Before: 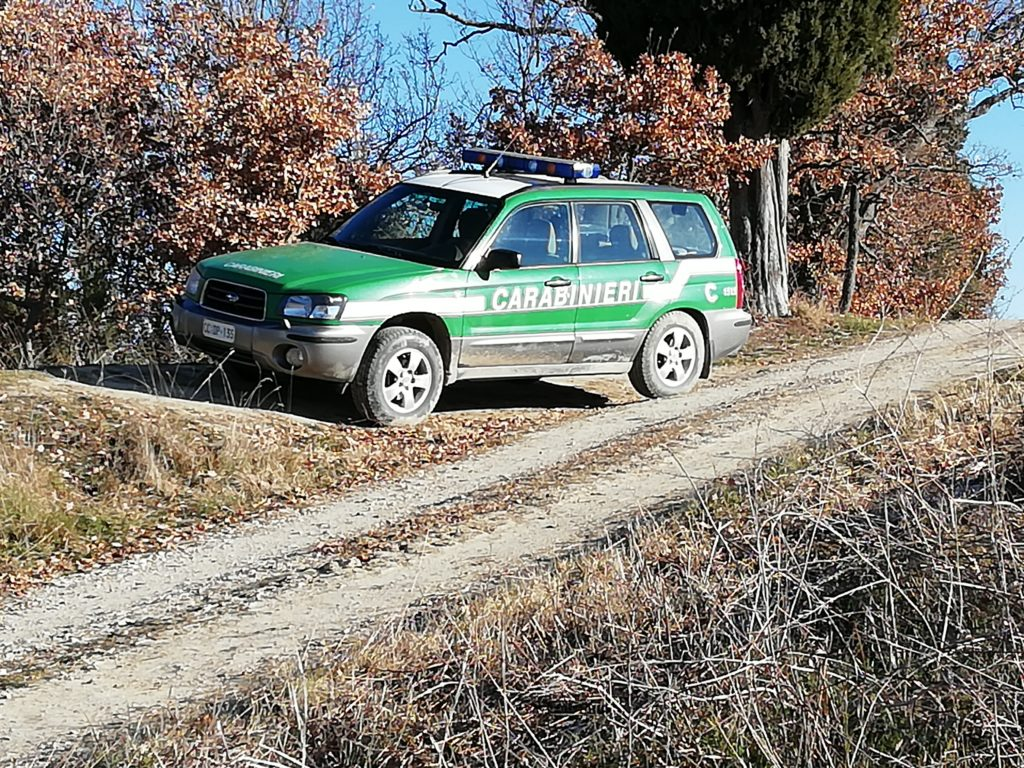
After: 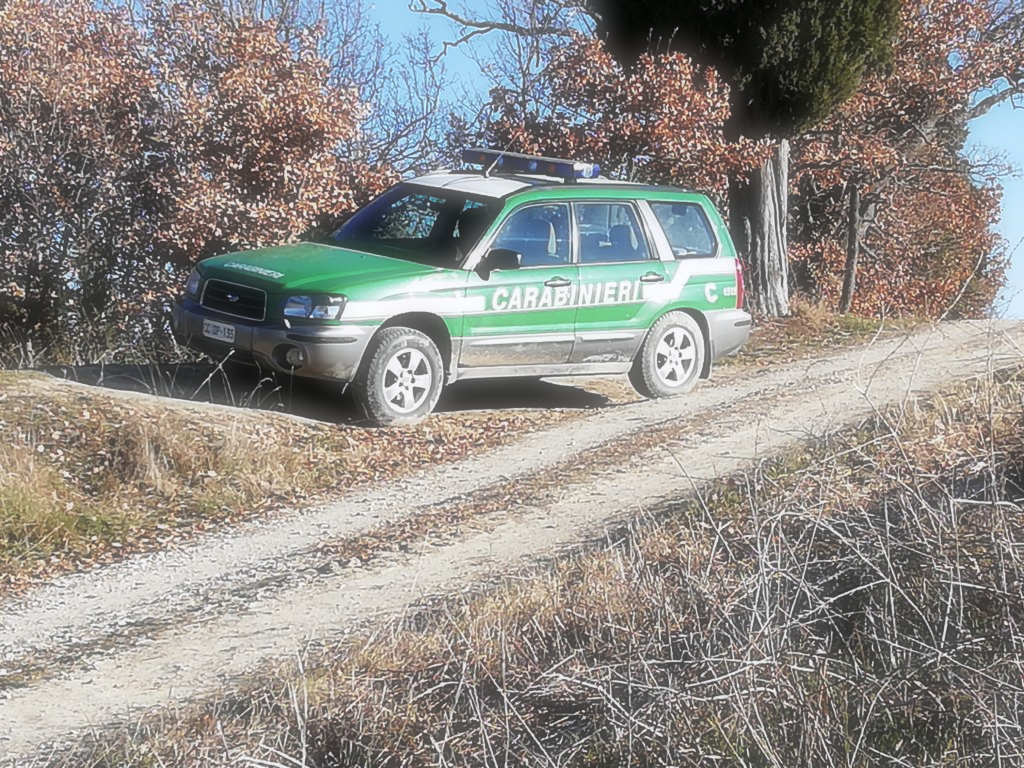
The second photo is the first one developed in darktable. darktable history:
soften: size 60.24%, saturation 65.46%, brightness 0.506 EV, mix 25.7%
white balance: red 1.004, blue 1.024
